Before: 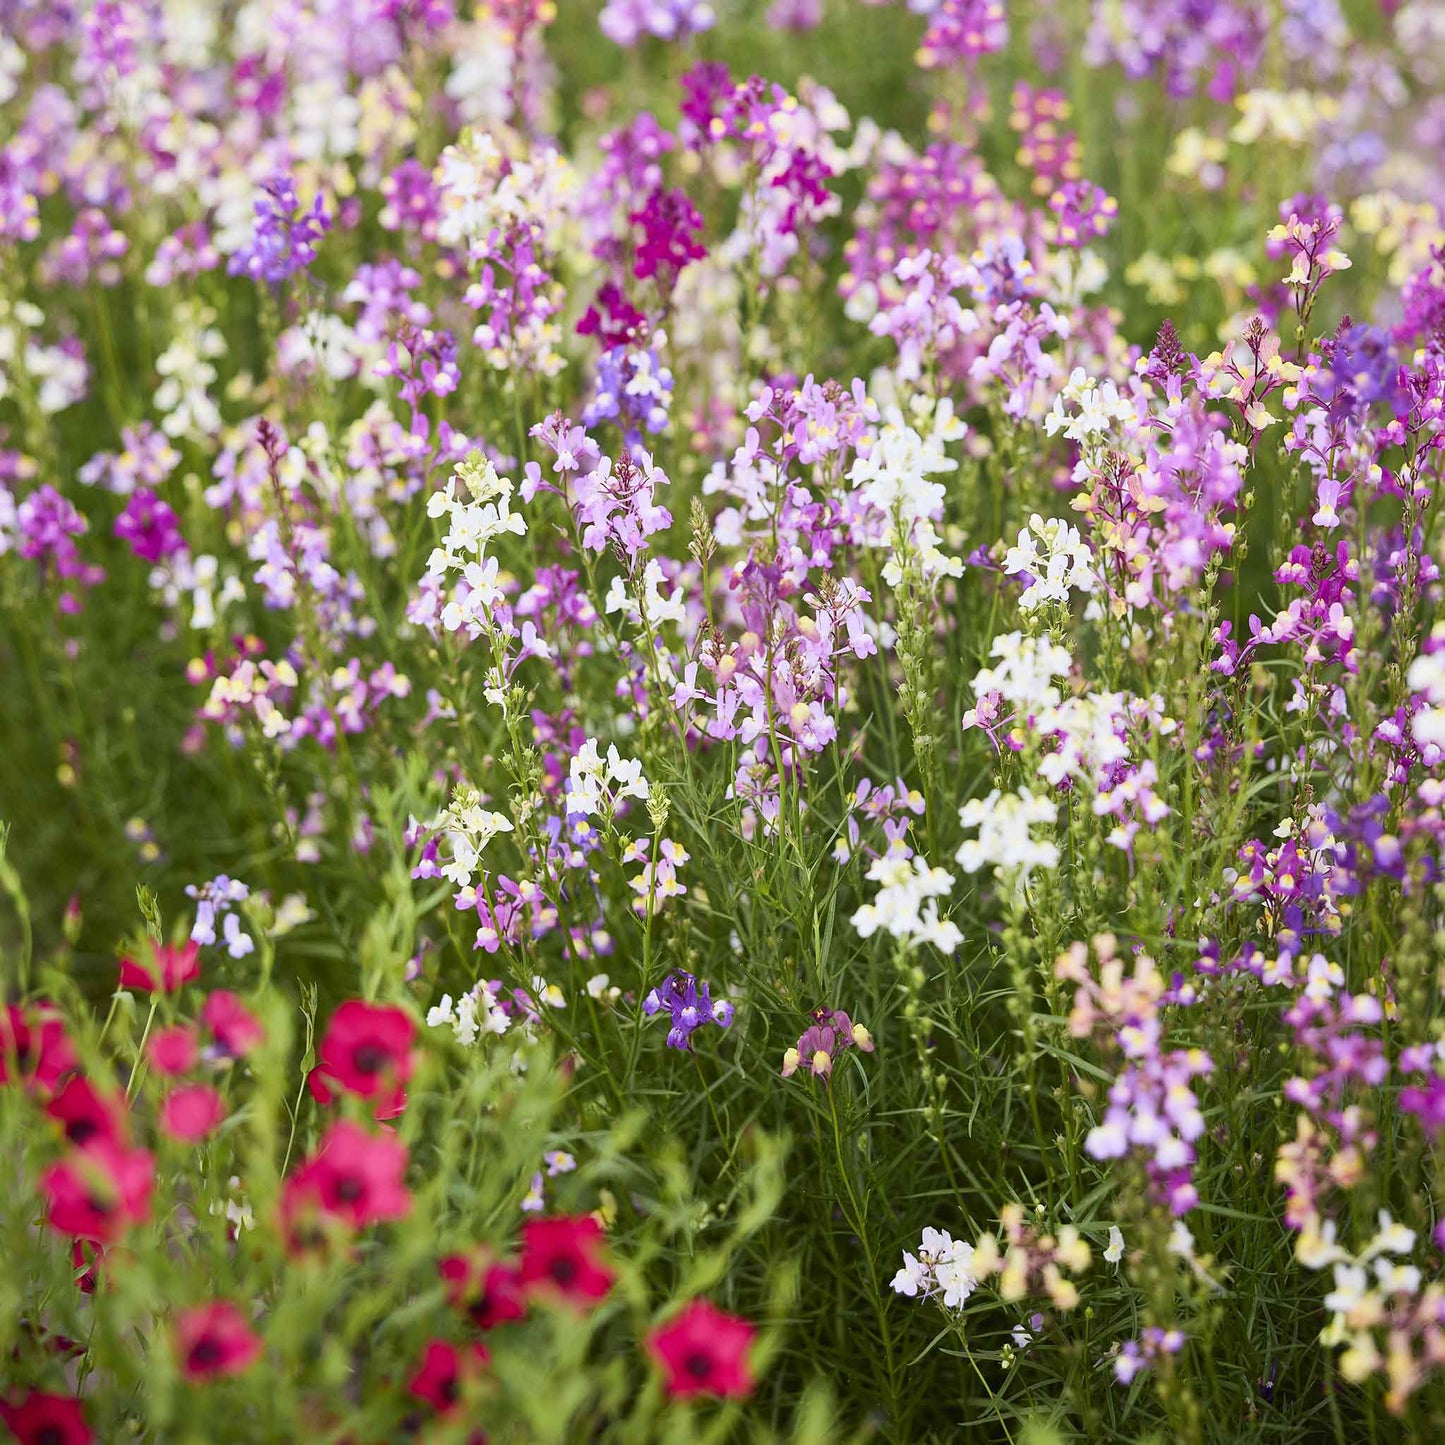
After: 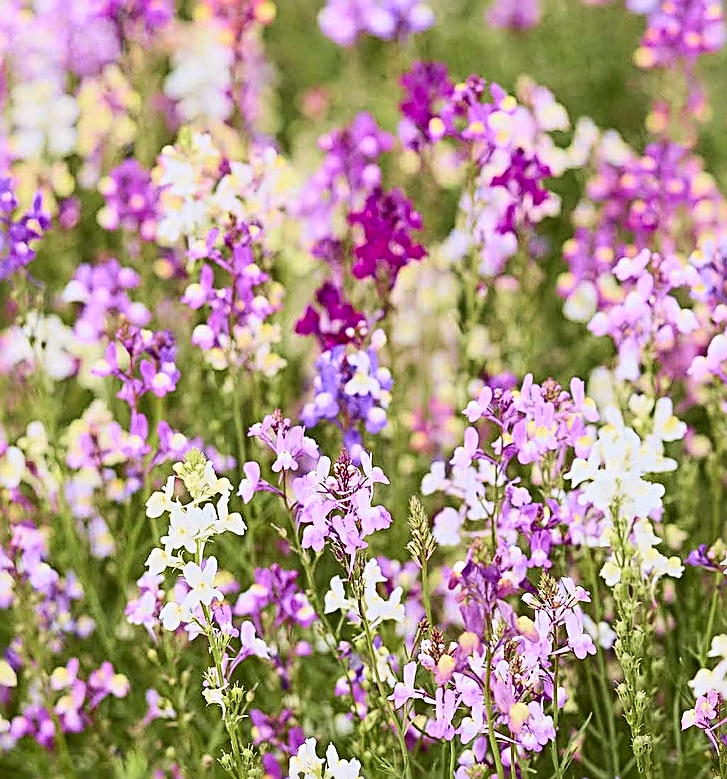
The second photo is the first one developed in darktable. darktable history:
crop: left 19.477%, right 30.204%, bottom 46.088%
tone curve: curves: ch0 [(0, 0.021) (0.049, 0.044) (0.158, 0.113) (0.351, 0.331) (0.485, 0.505) (0.656, 0.696) (0.868, 0.887) (1, 0.969)]; ch1 [(0, 0) (0.322, 0.328) (0.434, 0.438) (0.473, 0.477) (0.502, 0.503) (0.522, 0.526) (0.564, 0.591) (0.602, 0.632) (0.677, 0.701) (0.859, 0.885) (1, 1)]; ch2 [(0, 0) (0.33, 0.301) (0.452, 0.434) (0.502, 0.505) (0.535, 0.554) (0.565, 0.598) (0.618, 0.629) (1, 1)], color space Lab, independent channels, preserve colors none
sharpen: radius 3.035, amount 0.757
